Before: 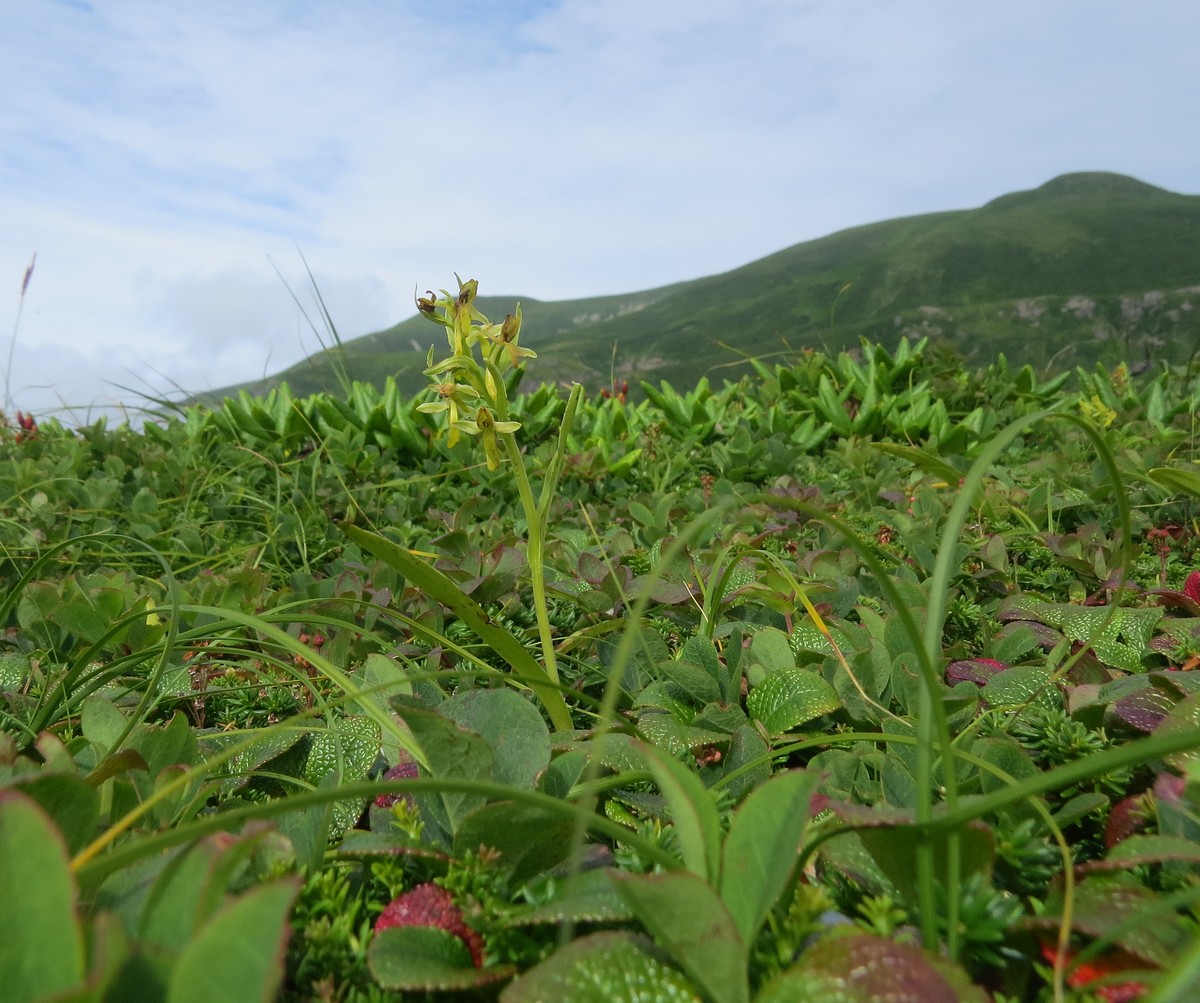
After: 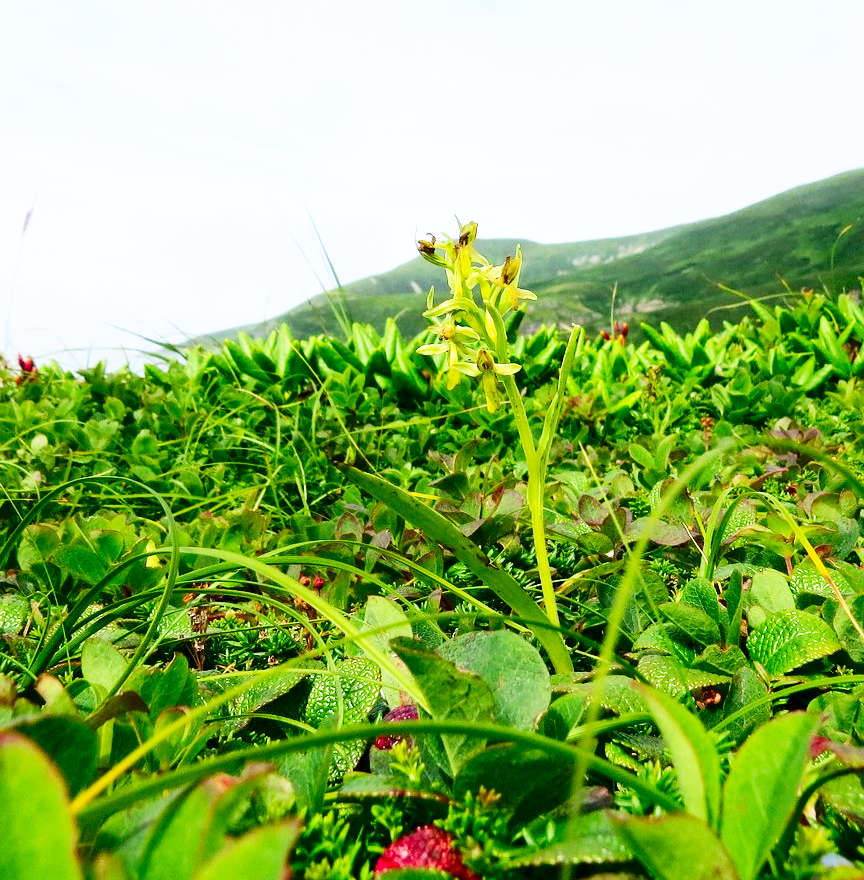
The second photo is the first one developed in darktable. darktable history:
contrast brightness saturation: contrast 0.19, brightness -0.11, saturation 0.21
base curve: curves: ch0 [(0, 0) (0.007, 0.004) (0.027, 0.03) (0.046, 0.07) (0.207, 0.54) (0.442, 0.872) (0.673, 0.972) (1, 1)], preserve colors none
crop: top 5.803%, right 27.864%, bottom 5.804%
